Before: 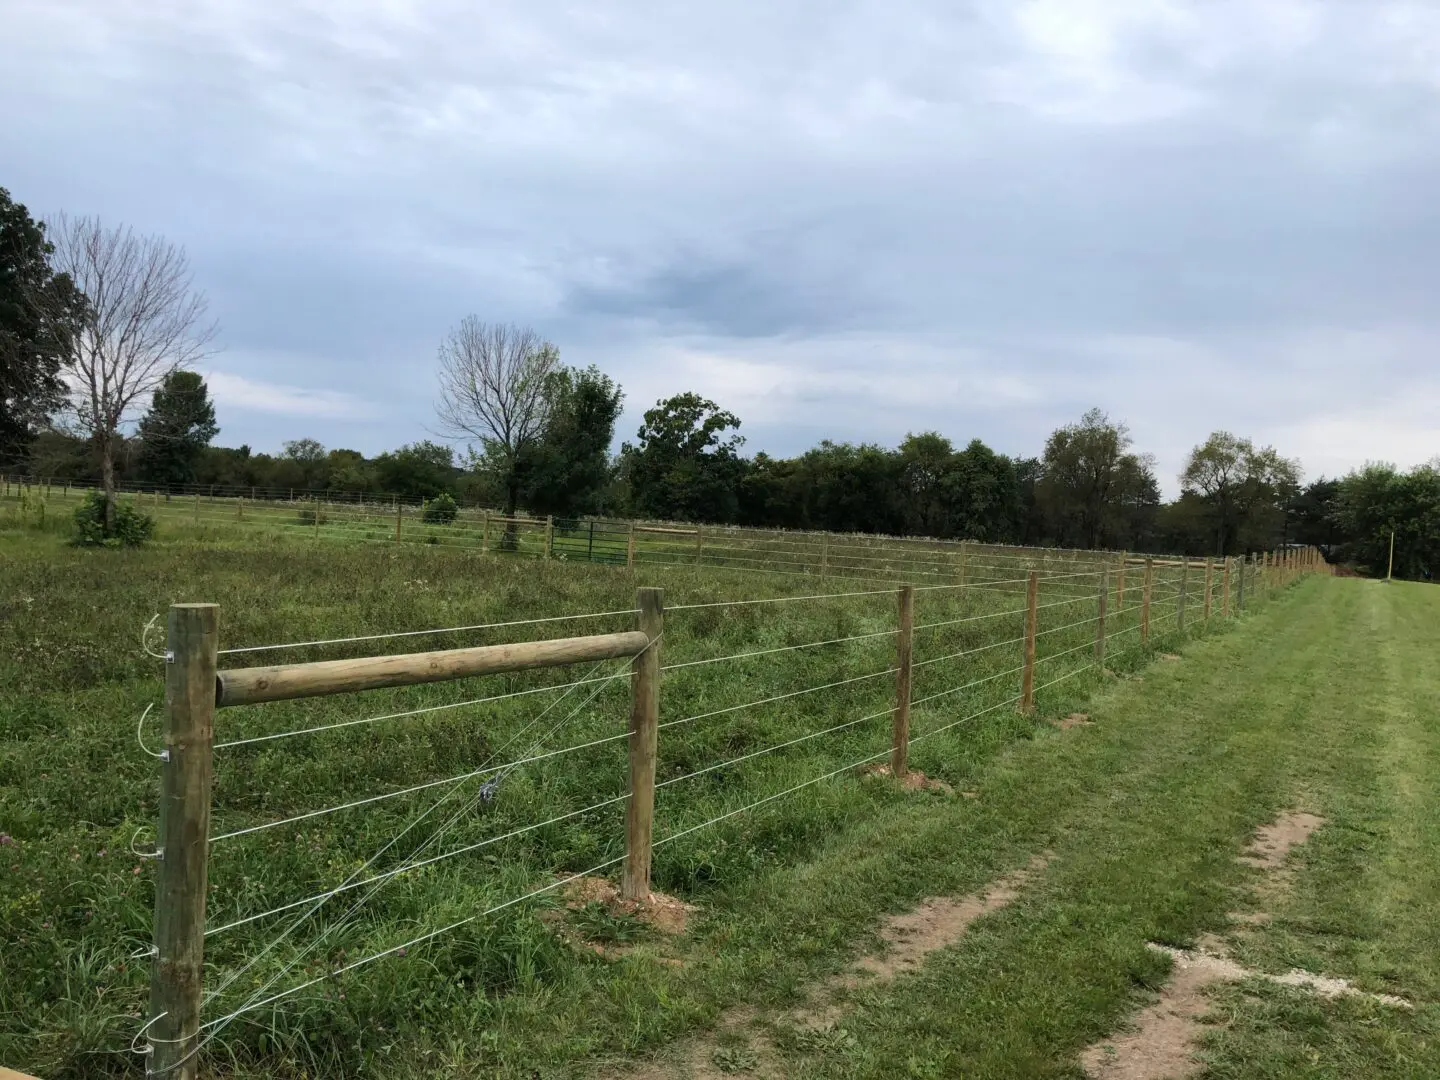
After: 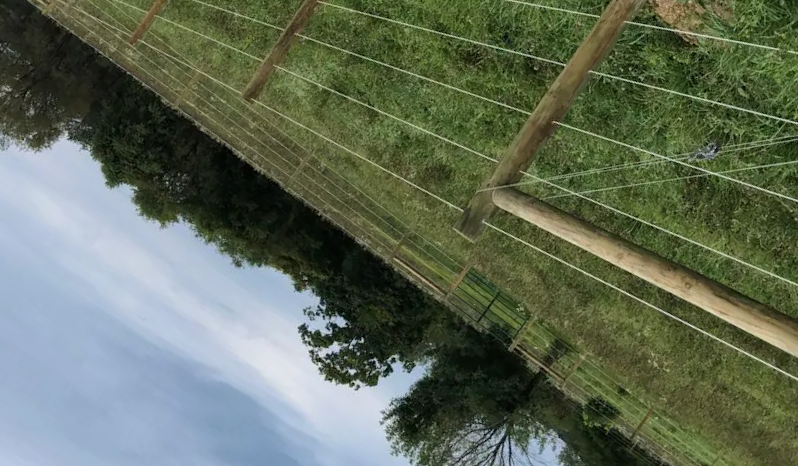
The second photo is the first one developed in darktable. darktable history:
crop and rotate: angle 147.69°, left 9.099%, top 15.67%, right 4.508%, bottom 17.06%
shadows and highlights: shadows 43.39, white point adjustment -1.31, soften with gaussian
